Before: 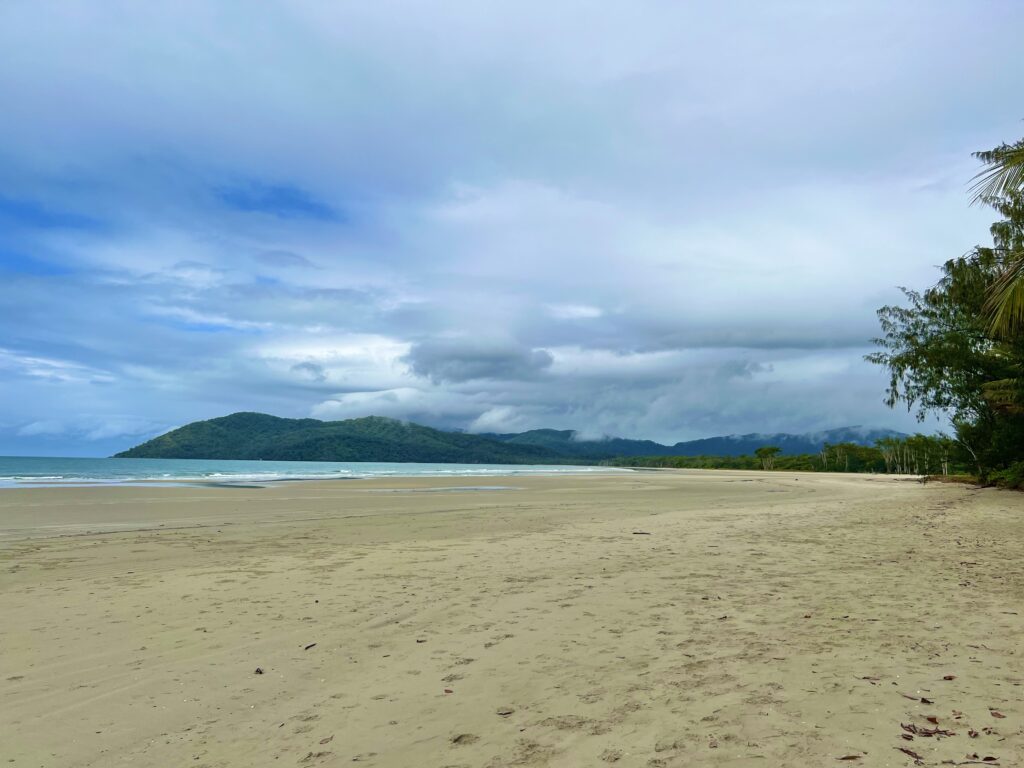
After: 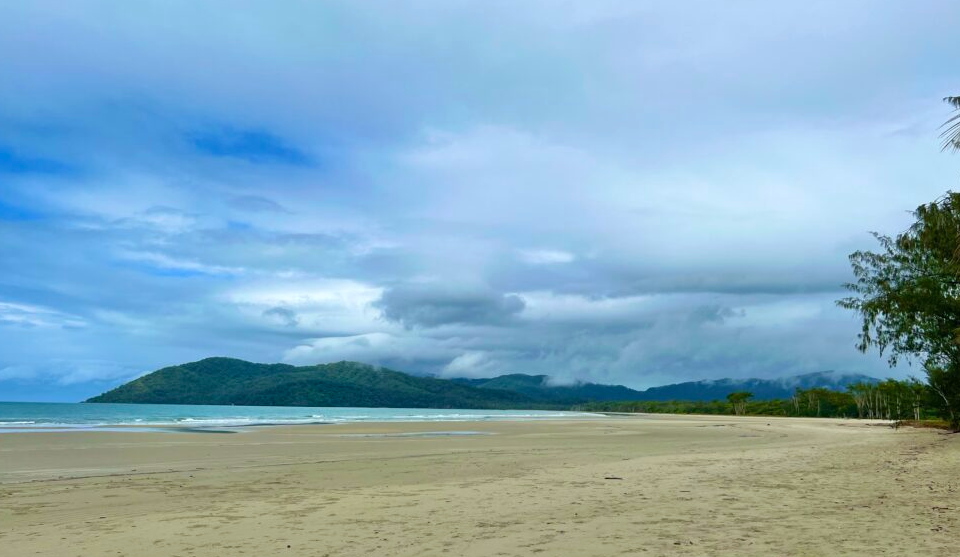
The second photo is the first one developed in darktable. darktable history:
white balance: red 0.982, blue 1.018
crop: left 2.737%, top 7.287%, right 3.421%, bottom 20.179%
